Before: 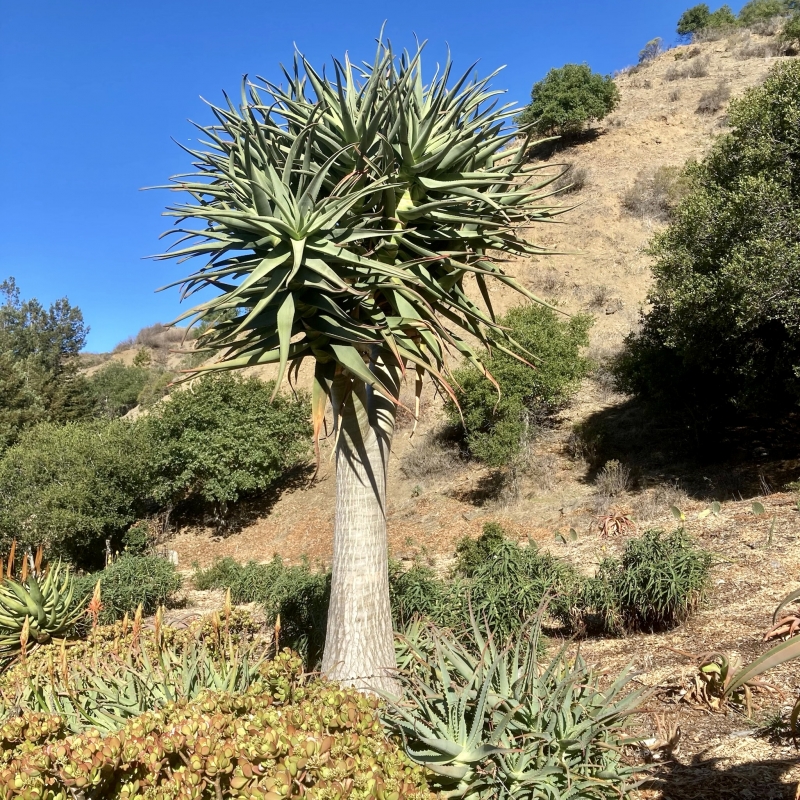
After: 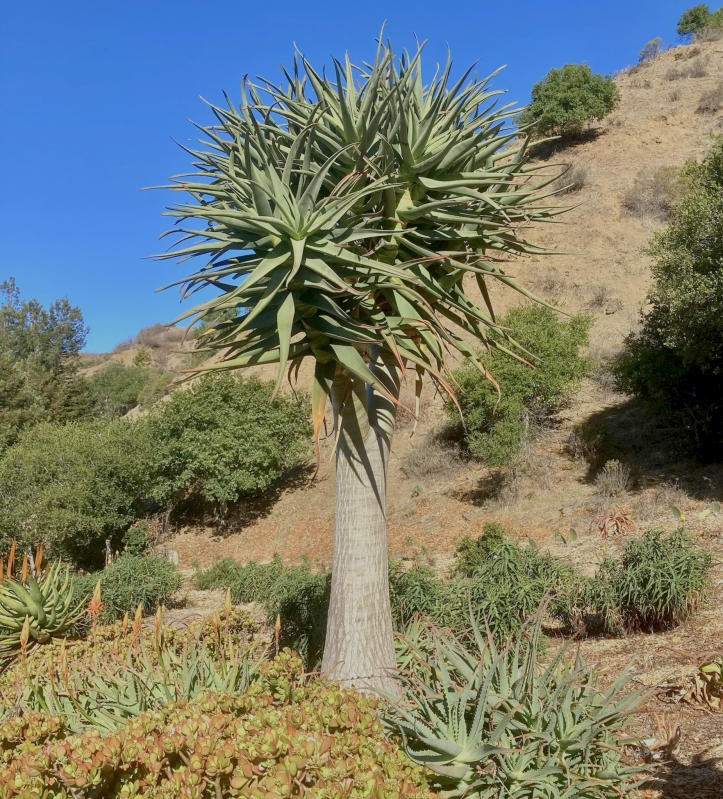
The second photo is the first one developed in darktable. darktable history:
crop: right 9.509%, bottom 0.031%
color balance rgb: contrast -30%
